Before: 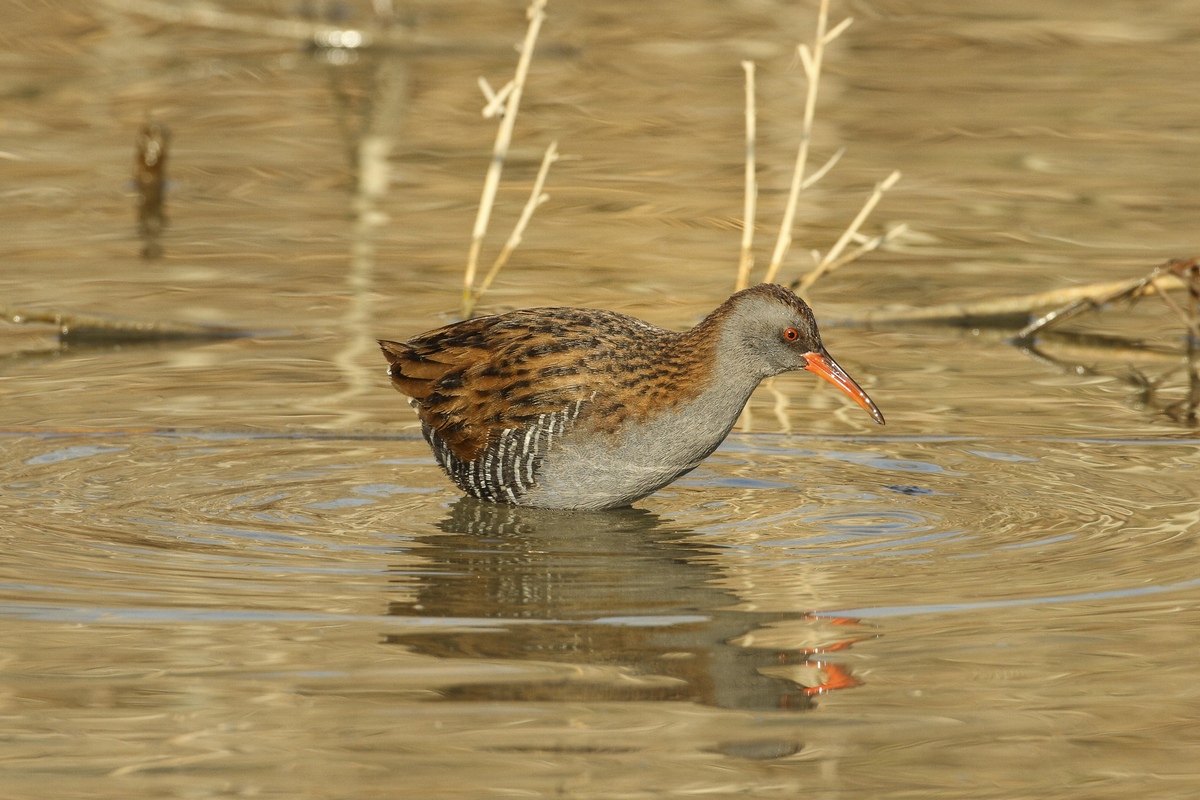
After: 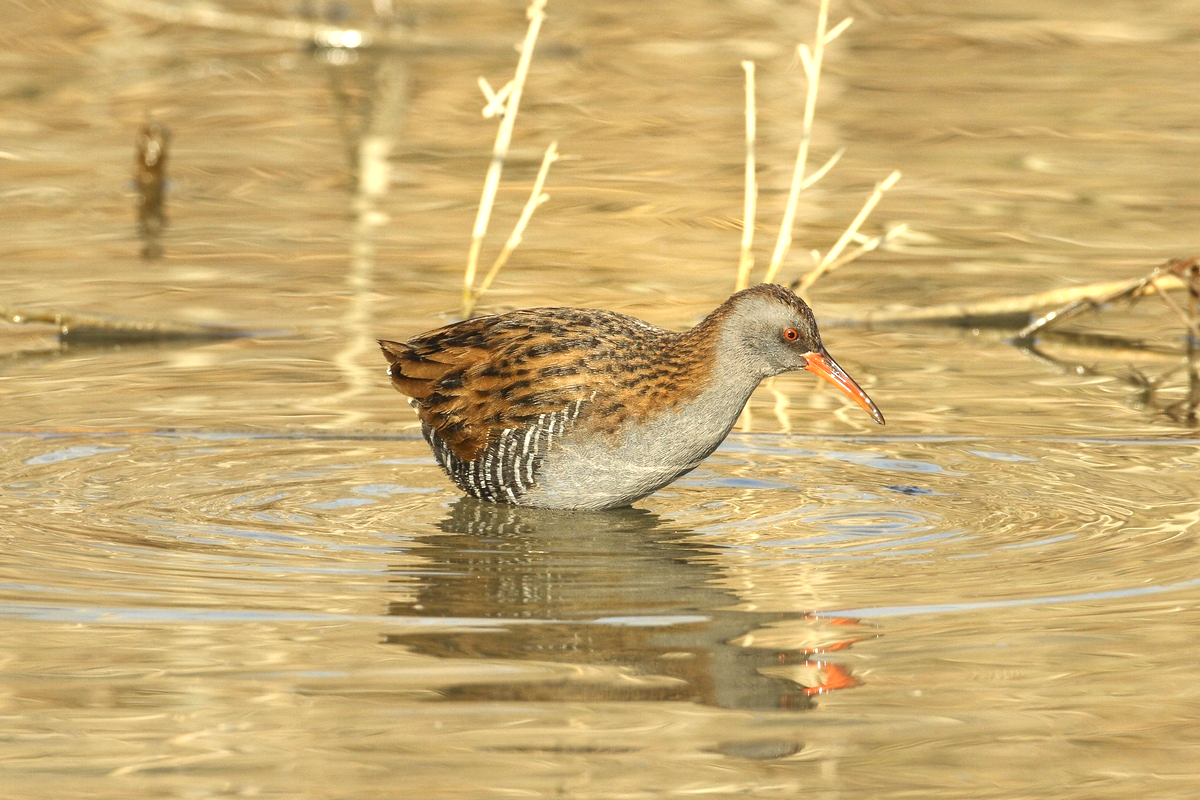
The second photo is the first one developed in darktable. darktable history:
exposure: exposure 0.728 EV, compensate highlight preservation false
